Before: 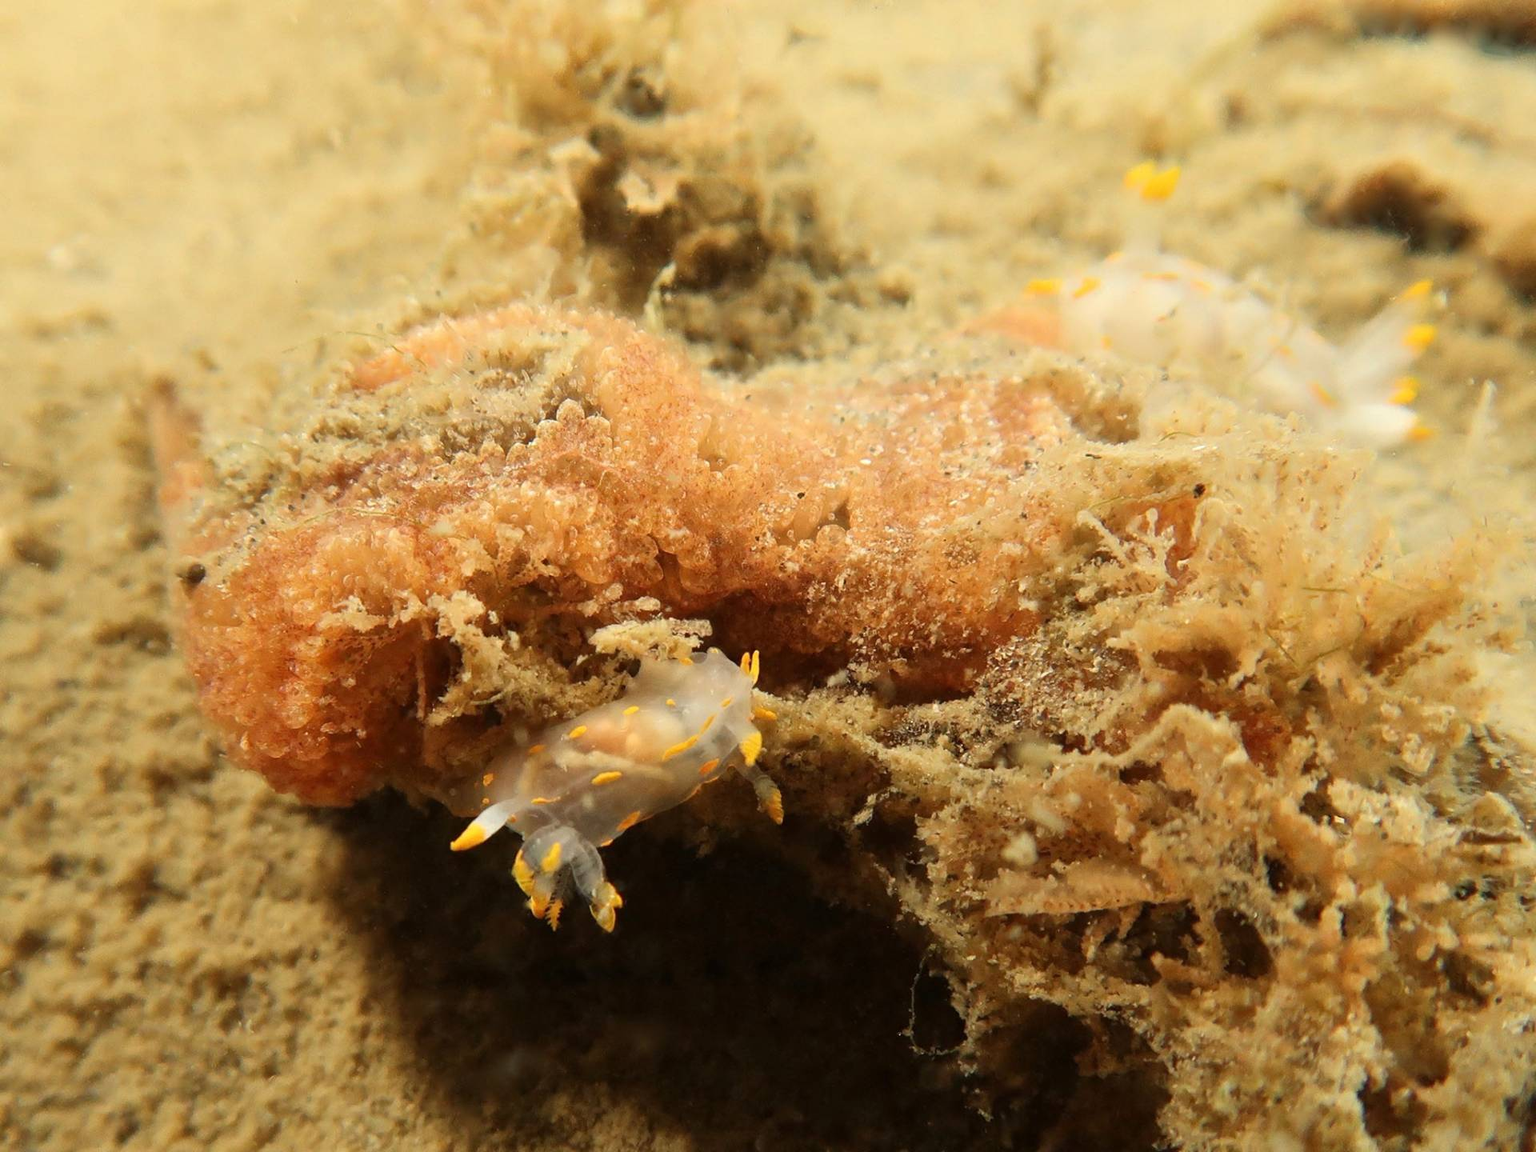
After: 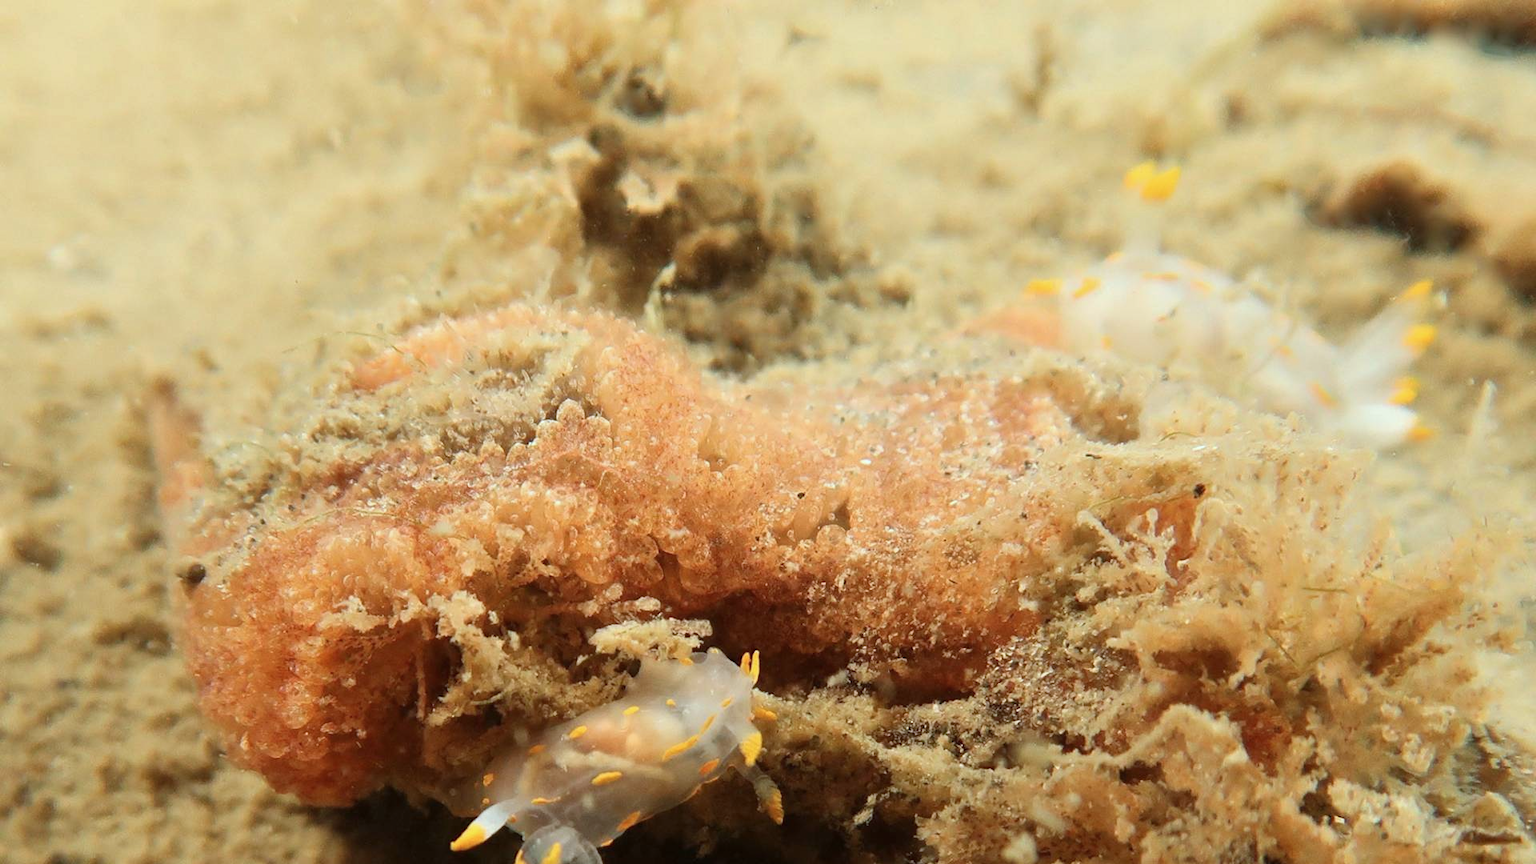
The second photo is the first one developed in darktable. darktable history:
color correction: highlights a* -4.18, highlights b* -10.81
crop: bottom 24.967%
